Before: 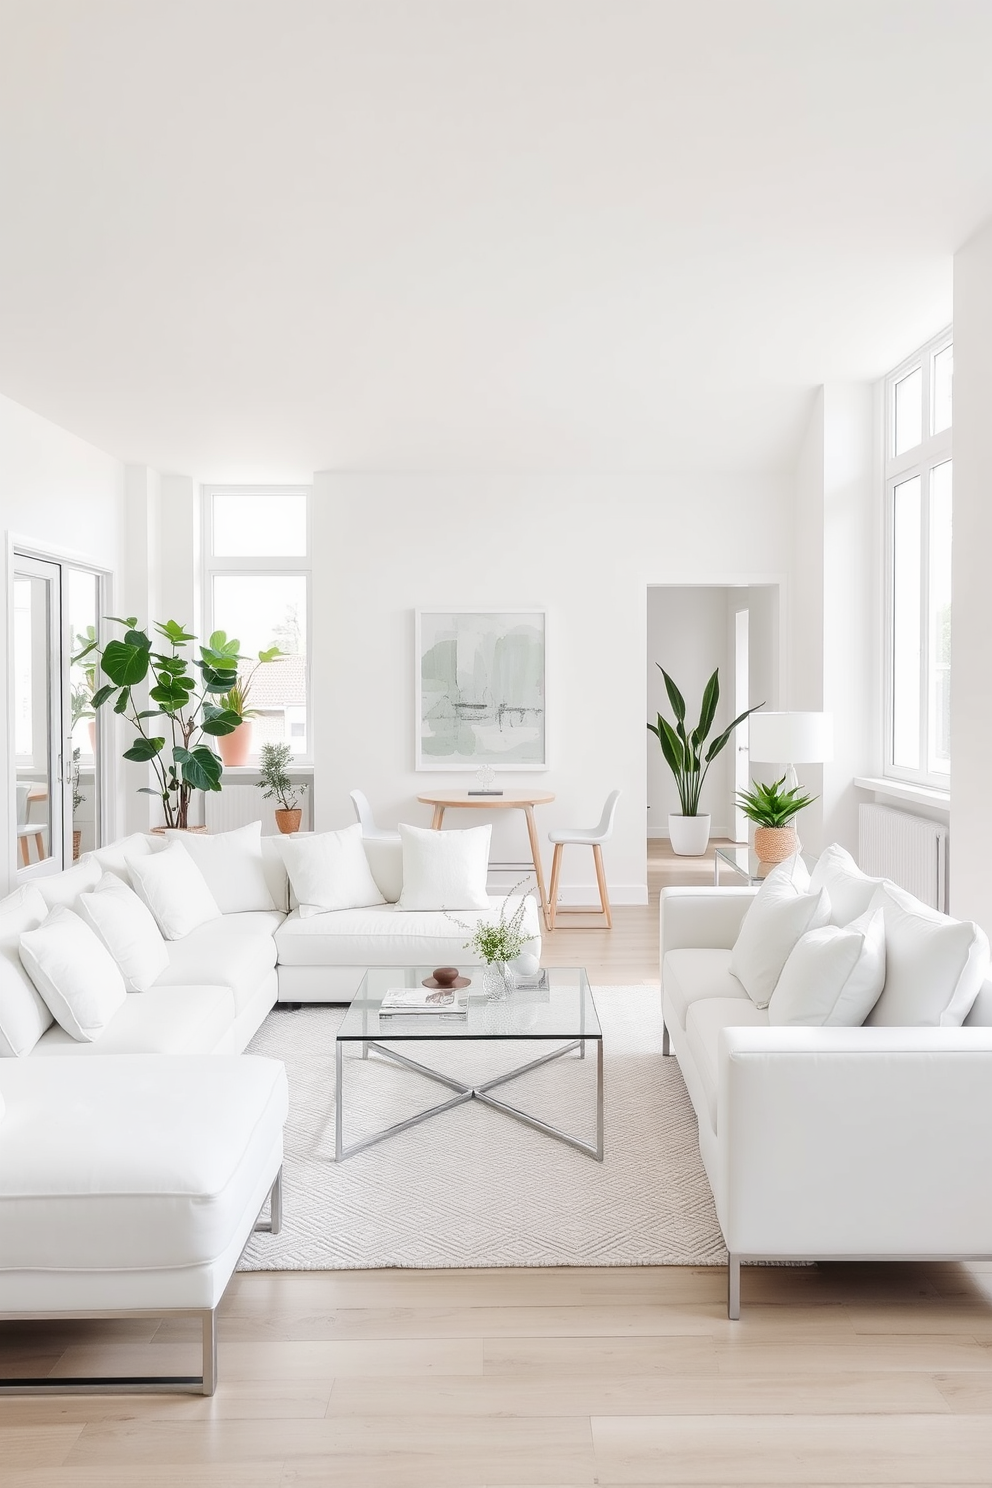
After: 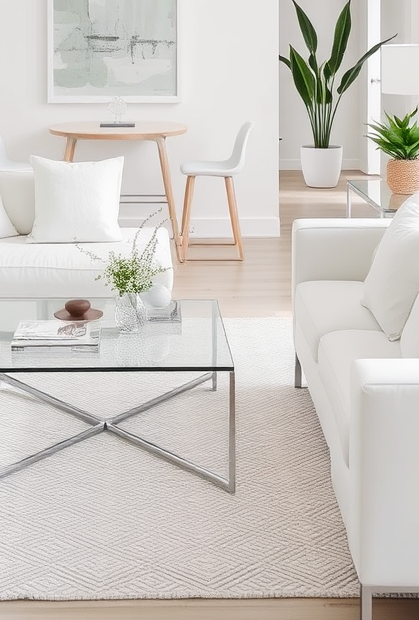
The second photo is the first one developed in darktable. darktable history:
crop: left 37.105%, top 44.93%, right 20.605%, bottom 13.394%
